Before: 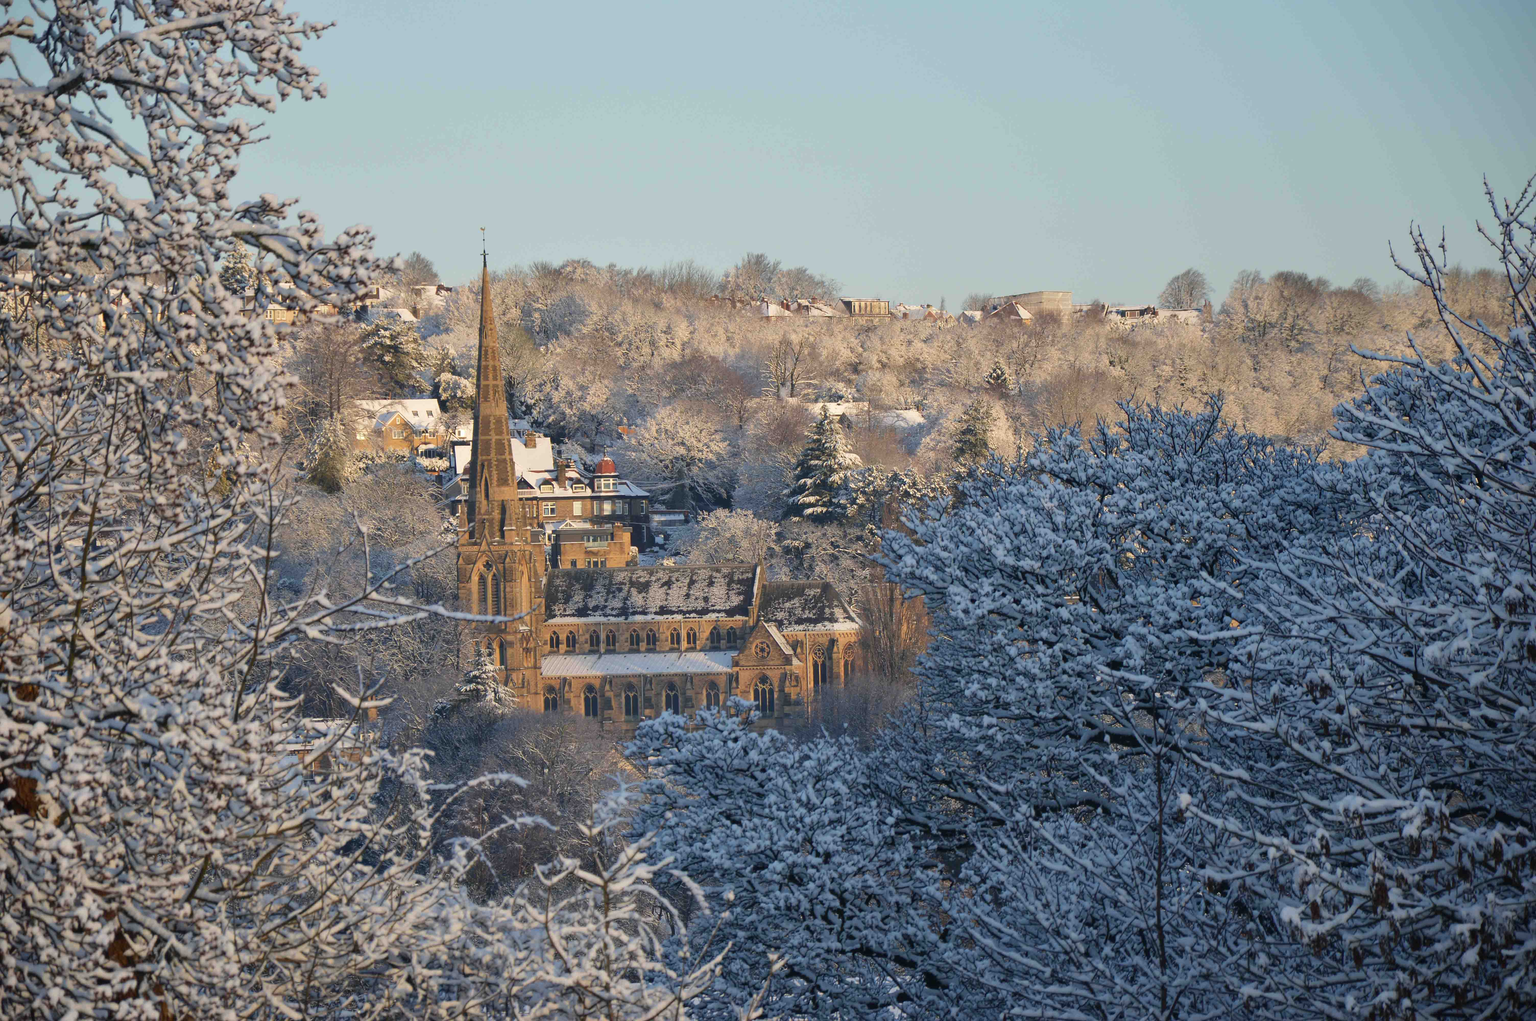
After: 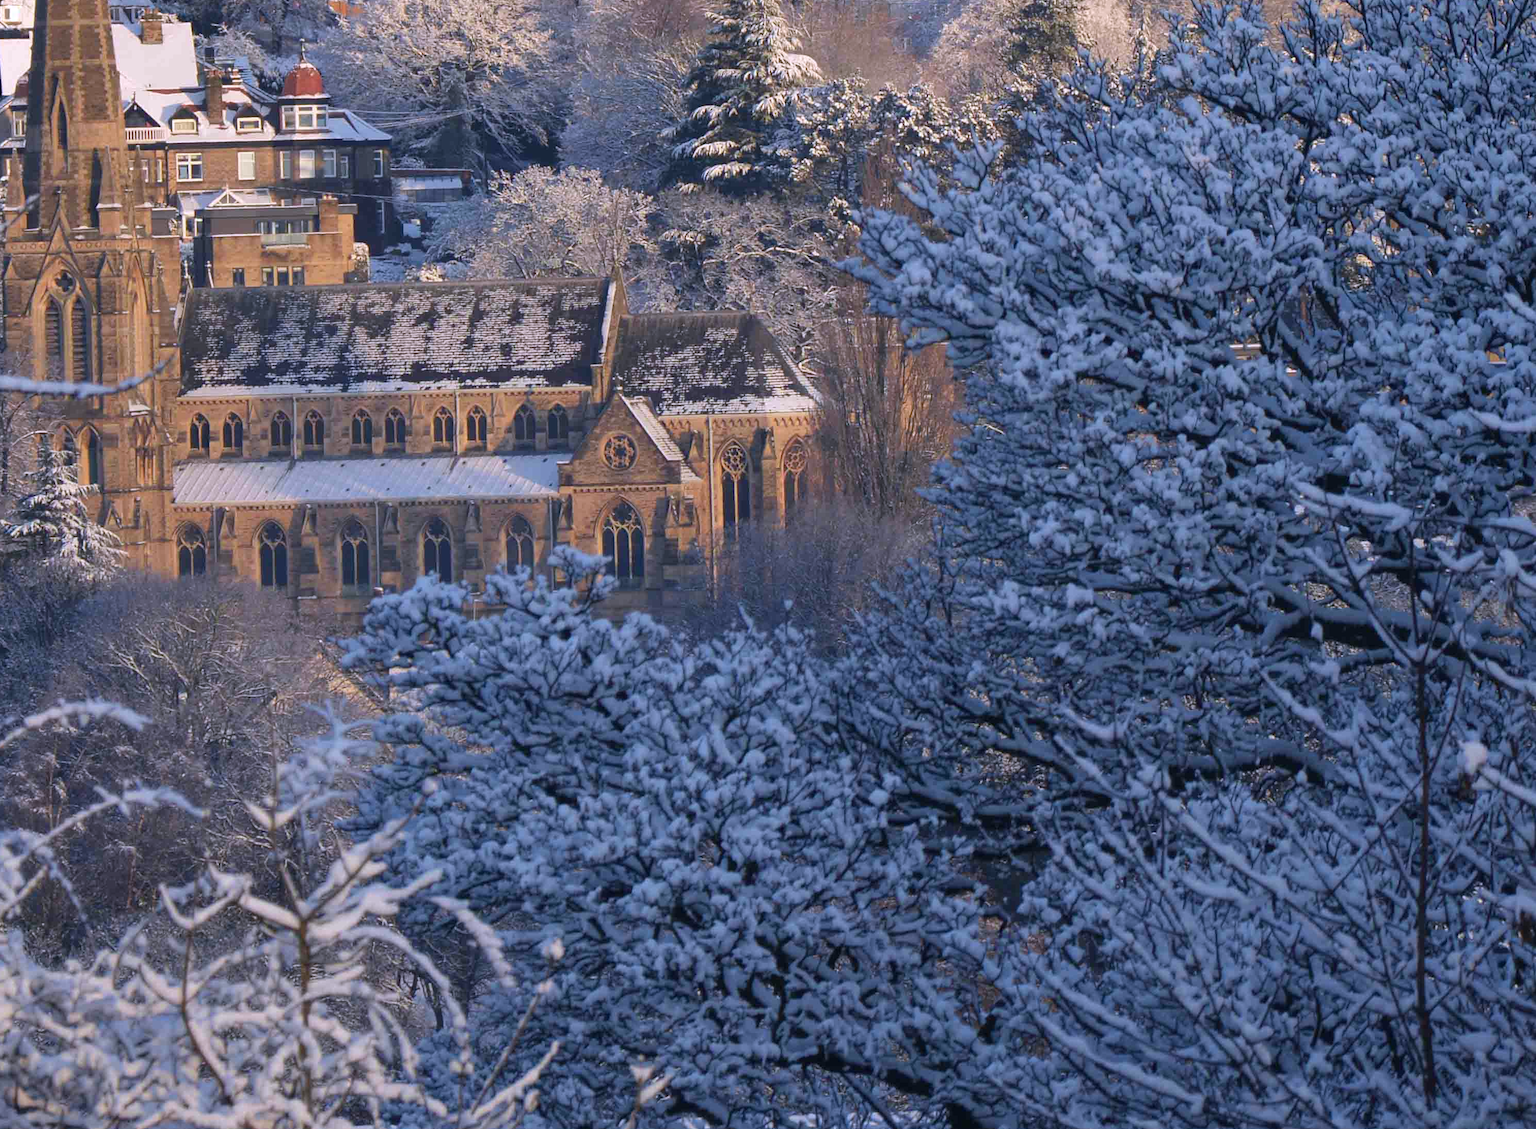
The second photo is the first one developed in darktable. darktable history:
crop: left 29.672%, top 41.786%, right 20.851%, bottom 3.487%
tone equalizer: on, module defaults
color calibration: illuminant custom, x 0.363, y 0.385, temperature 4528.03 K
